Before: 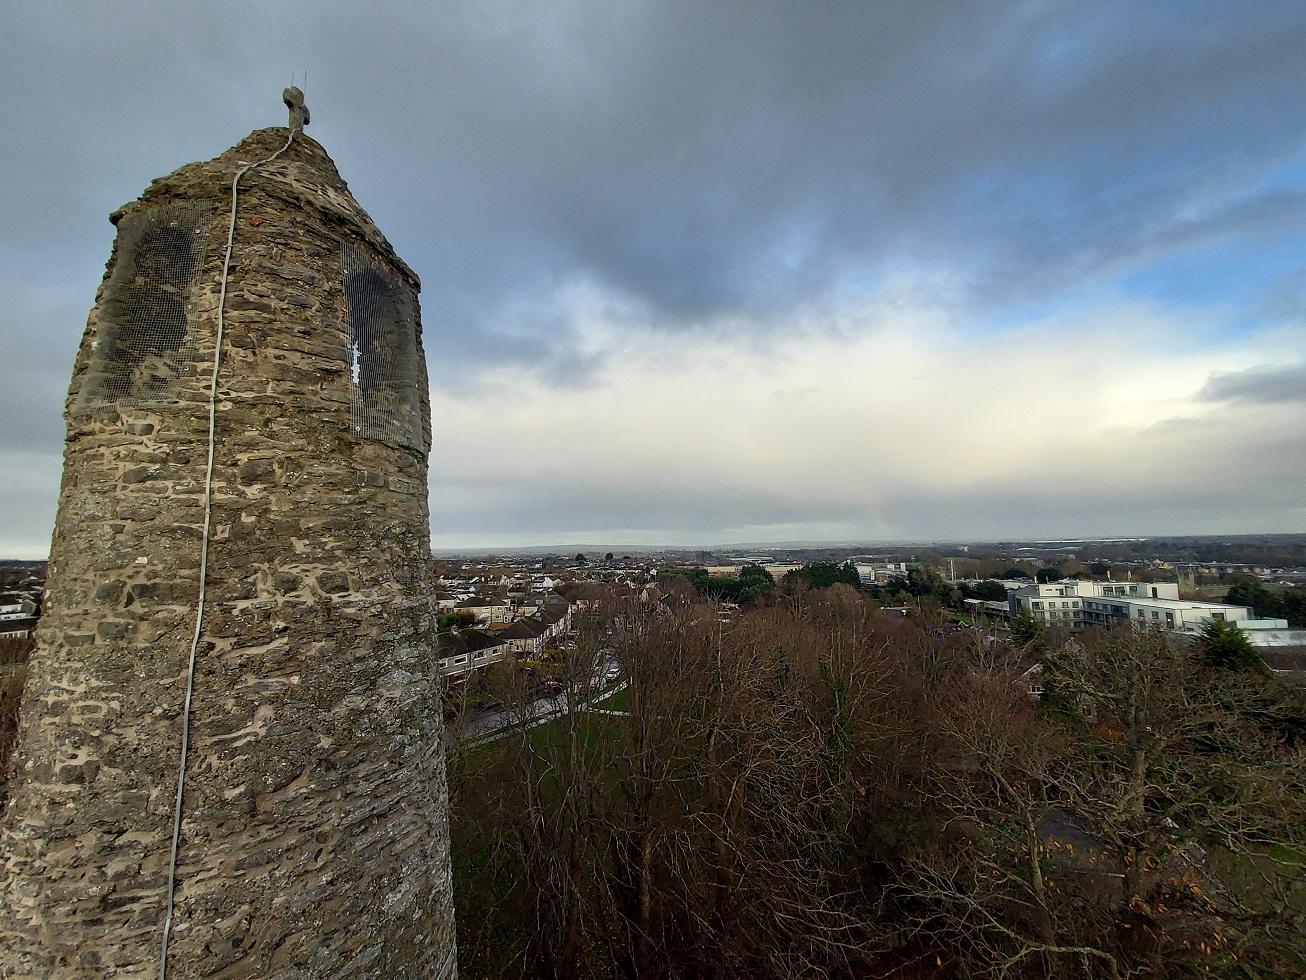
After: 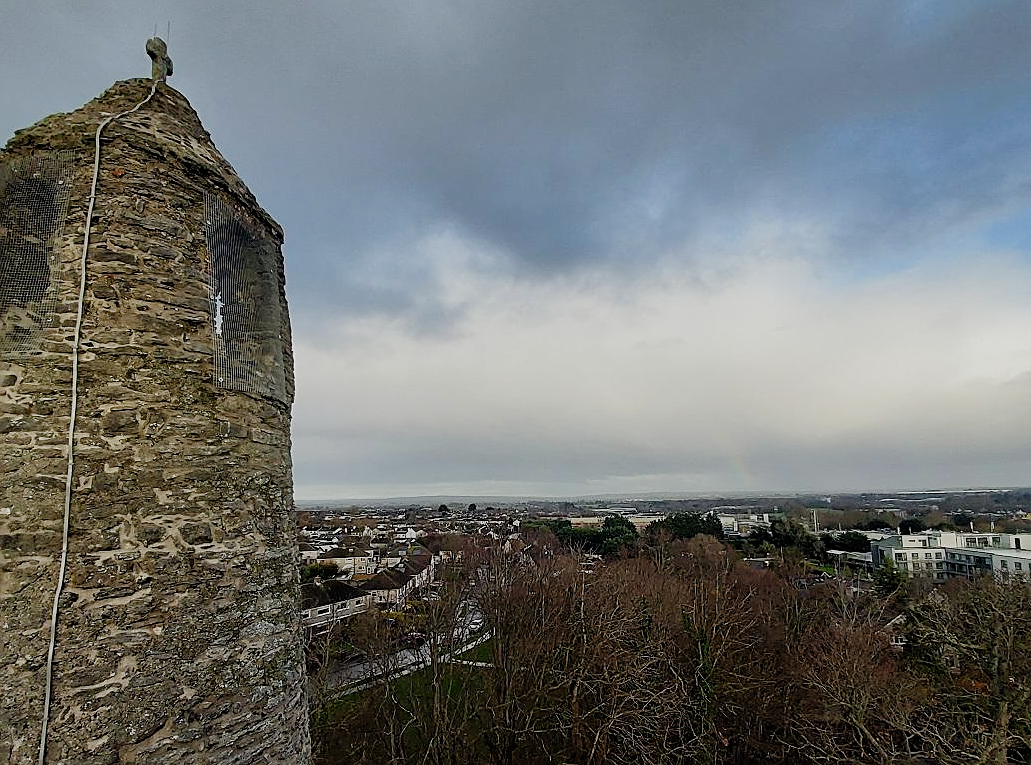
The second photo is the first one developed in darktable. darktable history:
sharpen: on, module defaults
crop and rotate: left 10.553%, top 5.131%, right 10.476%, bottom 16.714%
filmic rgb: black relative exposure -7.97 EV, white relative exposure 3.81 EV, hardness 4.36, preserve chrominance no, color science v4 (2020), iterations of high-quality reconstruction 0, type of noise poissonian
shadows and highlights: shadows 24.99, highlights -26.23
